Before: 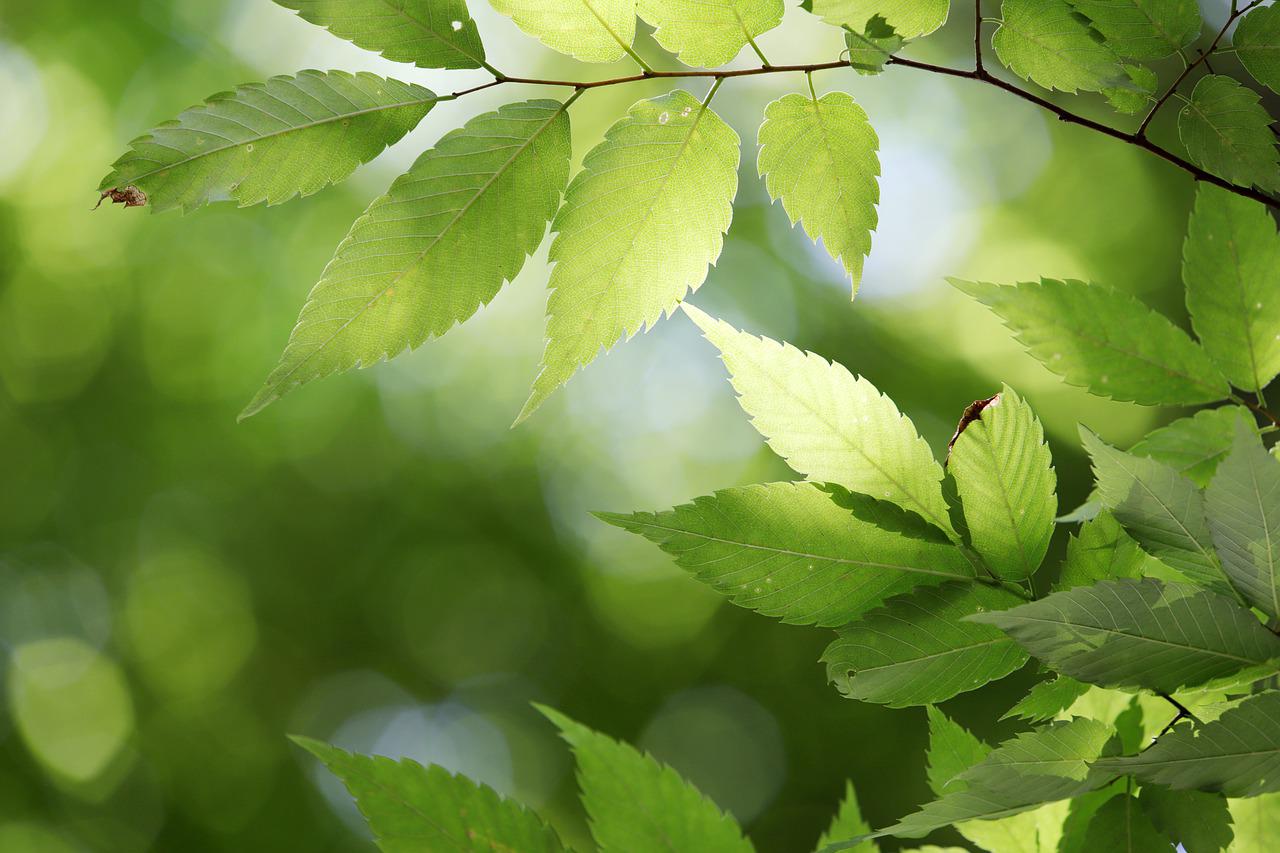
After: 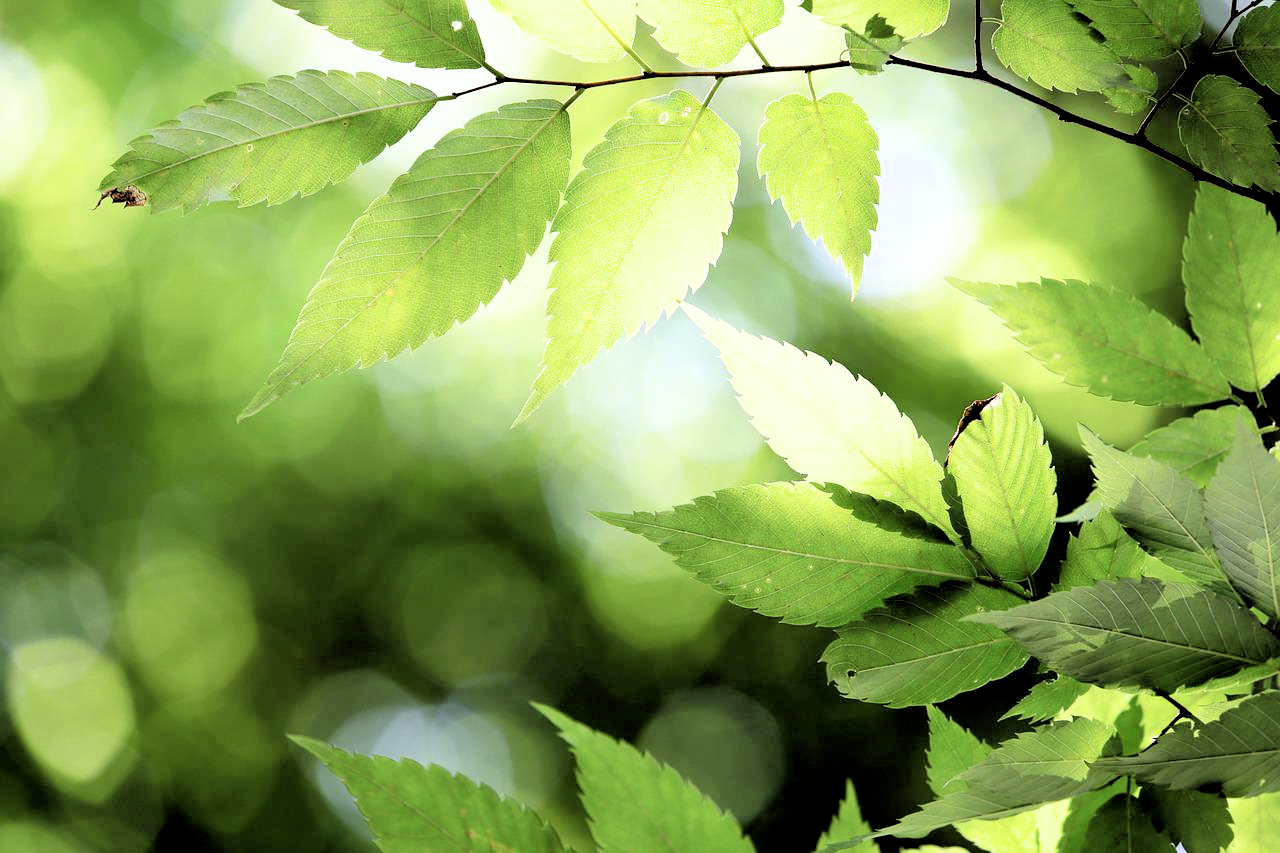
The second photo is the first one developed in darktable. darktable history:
filmic rgb: middle gray luminance 13.71%, black relative exposure -1.9 EV, white relative exposure 3.08 EV, target black luminance 0%, hardness 1.82, latitude 58.96%, contrast 1.713, highlights saturation mix 4.39%, shadows ↔ highlights balance -37.19%
exposure: black level correction -0.002, exposure 0.538 EV, compensate highlight preservation false
